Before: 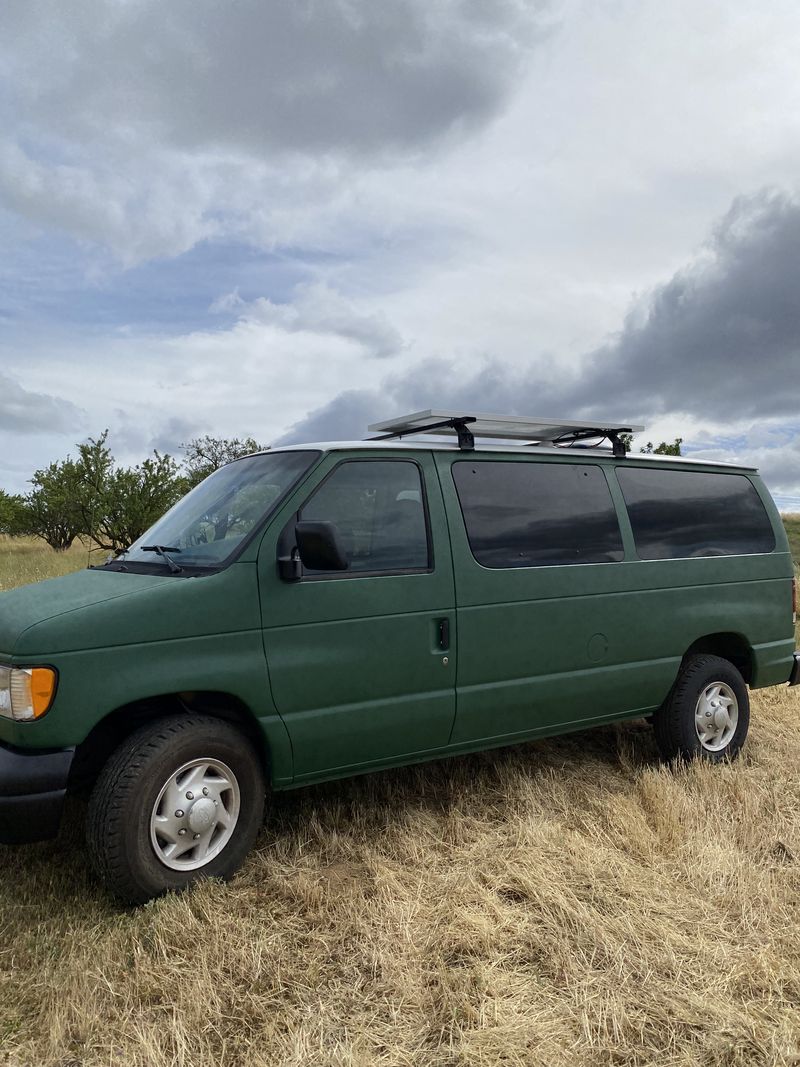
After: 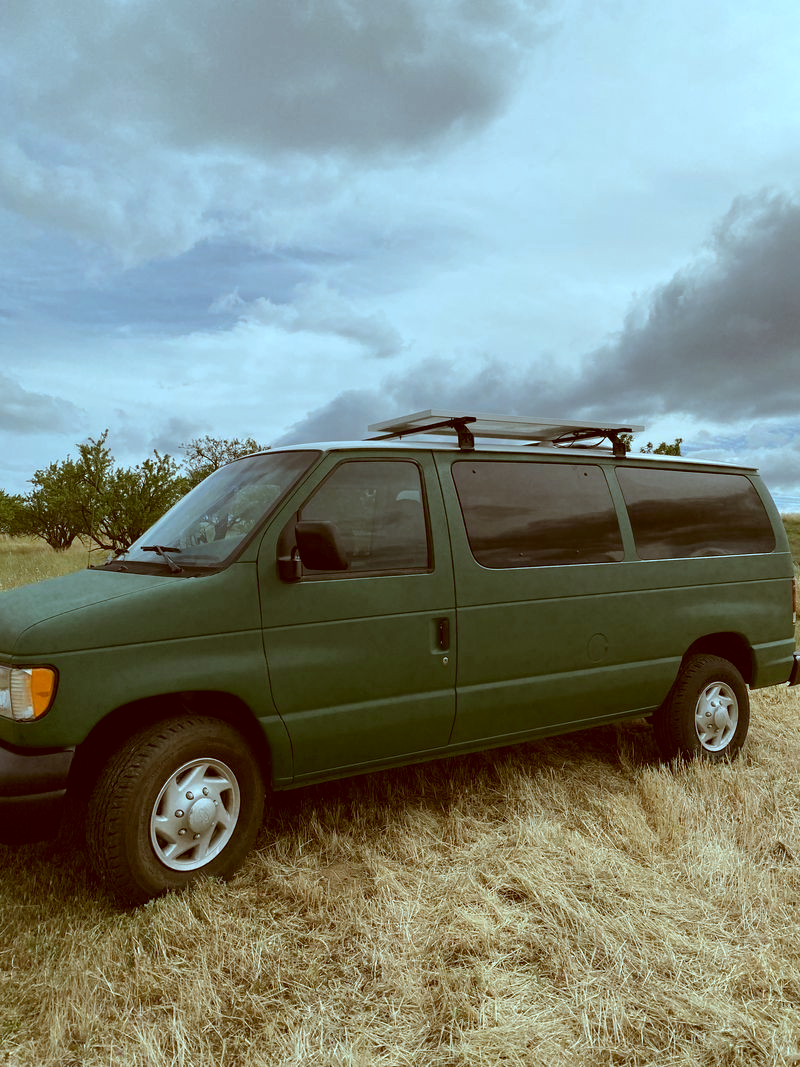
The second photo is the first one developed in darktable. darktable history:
color correction: highlights a* -13.9, highlights b* -16.75, shadows a* 10.83, shadows b* 29.27
